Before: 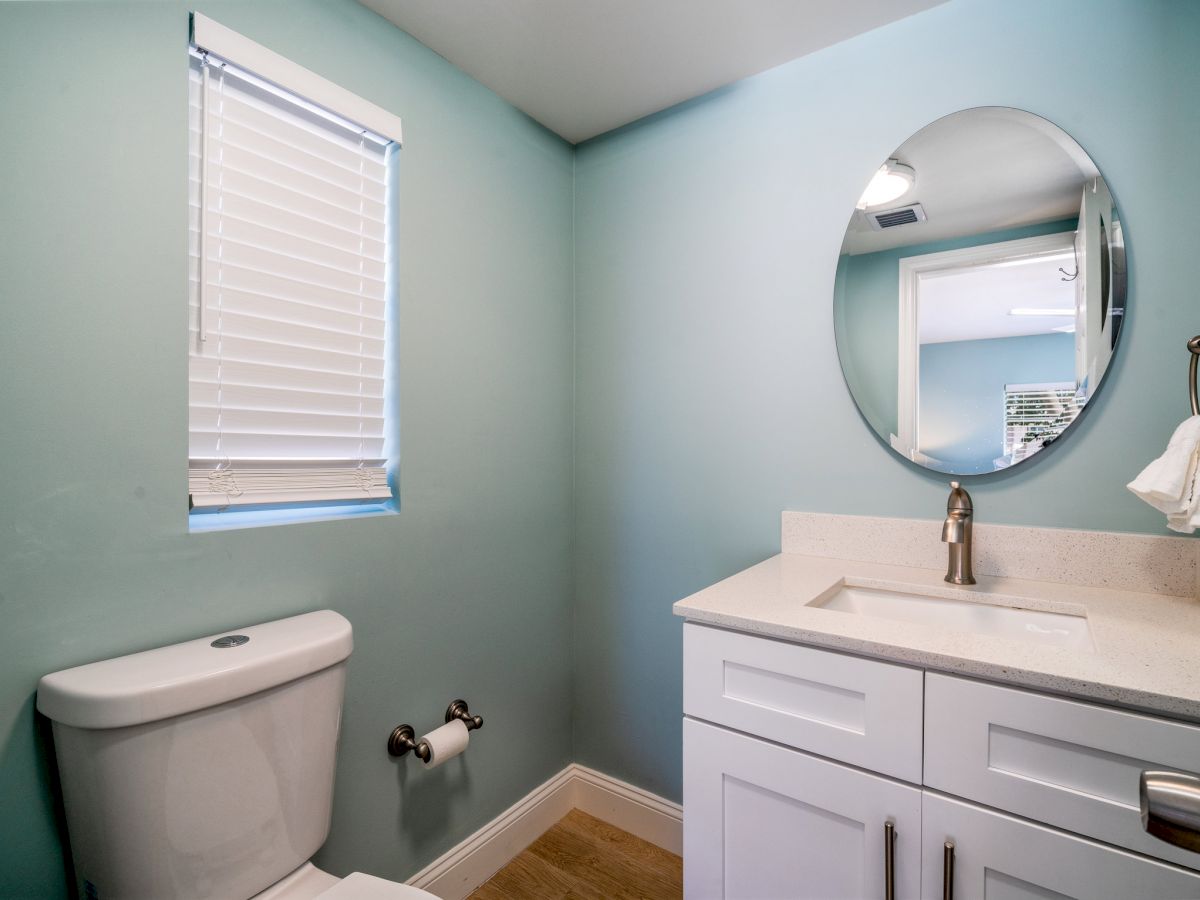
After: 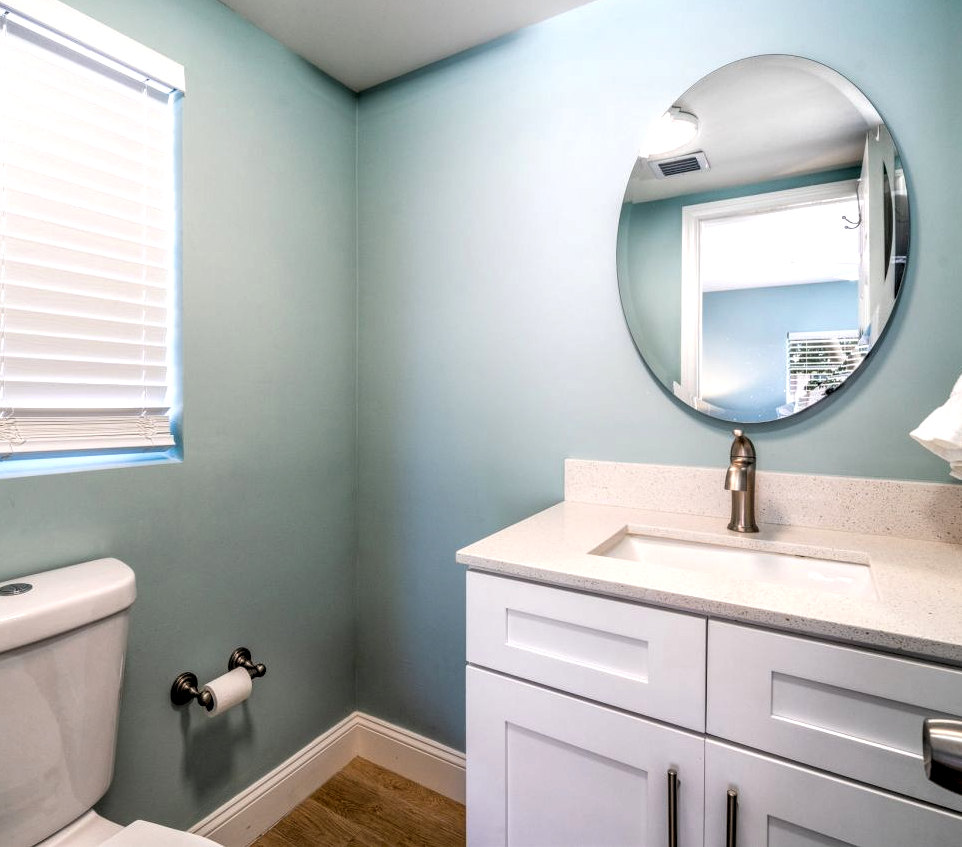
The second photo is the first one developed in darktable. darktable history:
crop and rotate: left 18.092%, top 5.879%, right 1.67%
local contrast: on, module defaults
tone equalizer: mask exposure compensation -0.498 EV
levels: levels [0.055, 0.477, 0.9]
